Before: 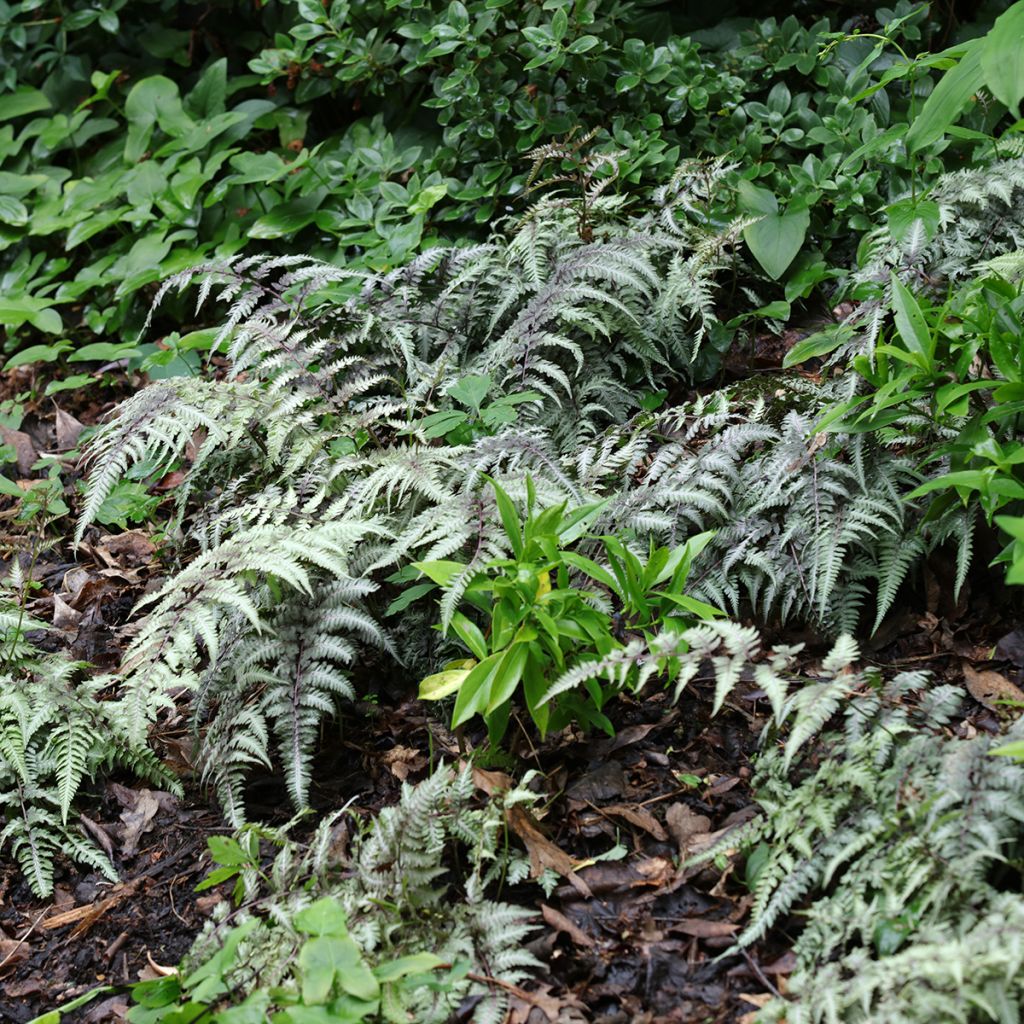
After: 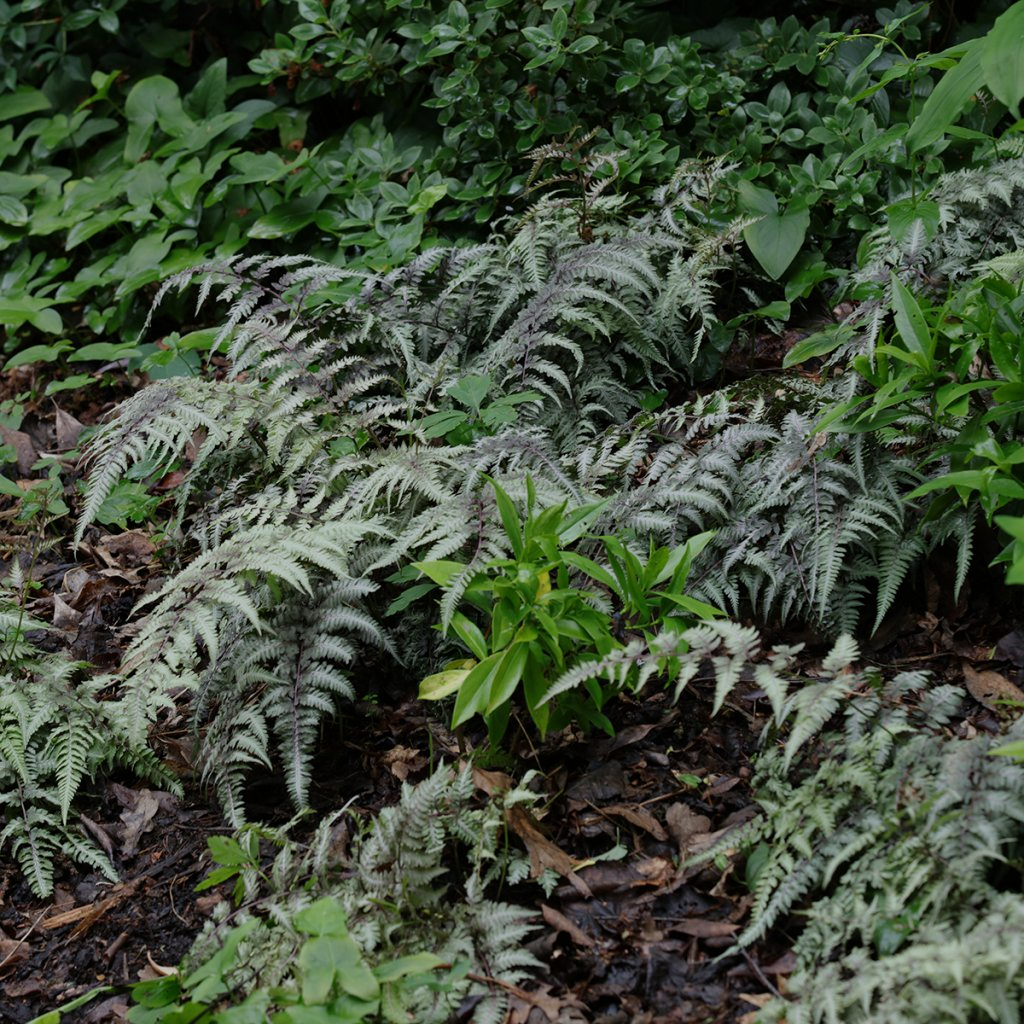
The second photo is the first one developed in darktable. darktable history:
exposure: black level correction 0, exposure -0.855 EV, compensate exposure bias true, compensate highlight preservation false
